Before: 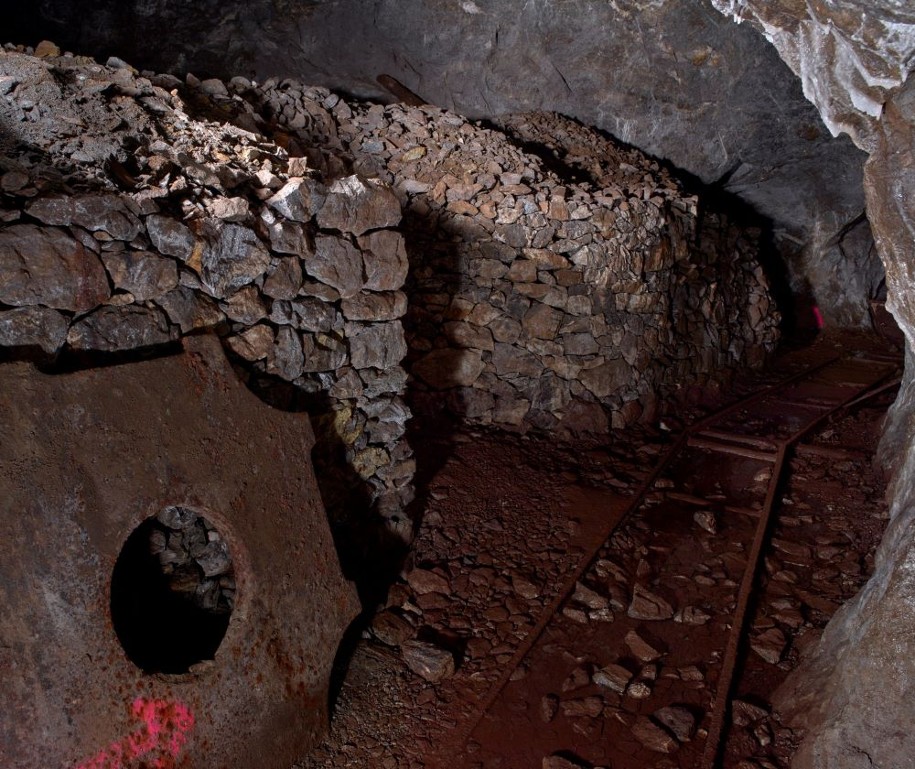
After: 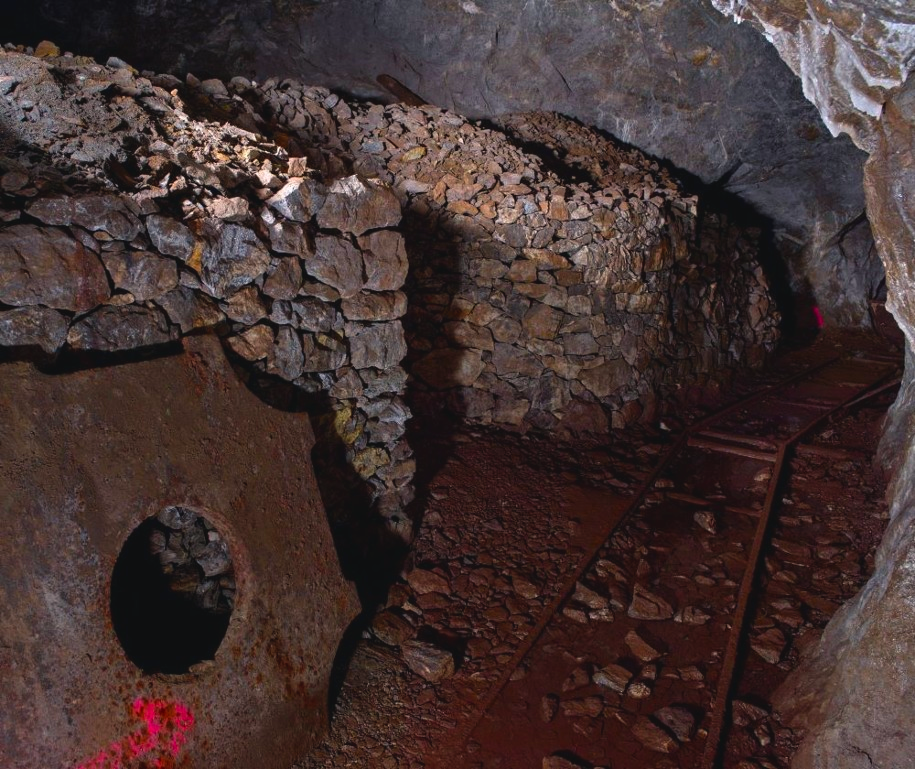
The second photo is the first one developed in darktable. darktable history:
color balance rgb: shadows lift › chroma 2.016%, shadows lift › hue 247.18°, global offset › luminance 0.495%, global offset › hue 61.69°, linear chroma grading › global chroma 14.638%, perceptual saturation grading › global saturation 19.983%, global vibrance 21.334%
